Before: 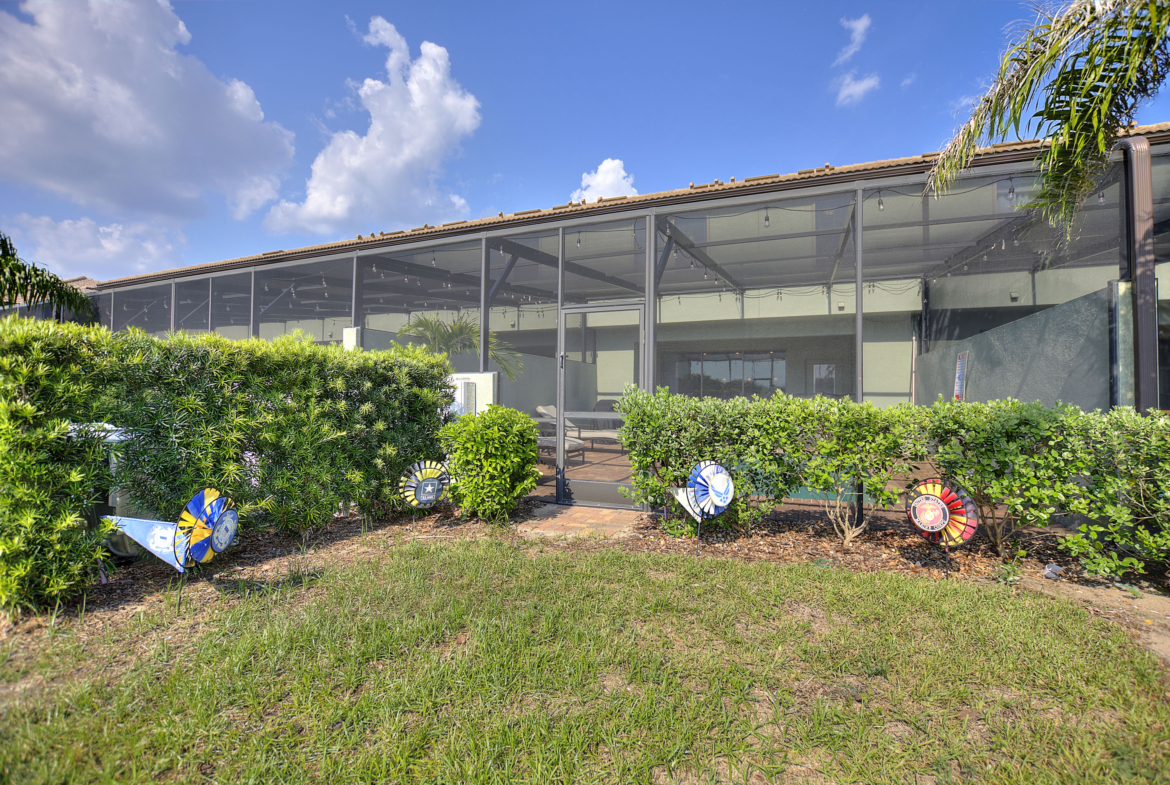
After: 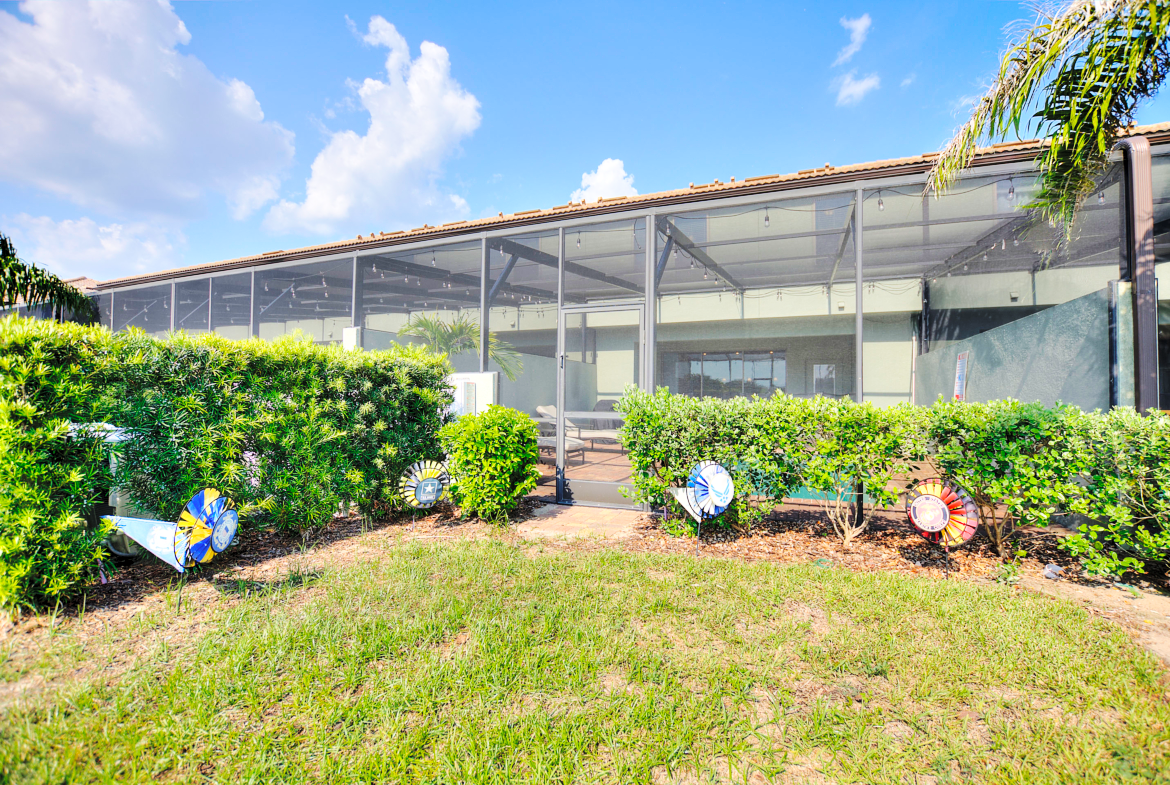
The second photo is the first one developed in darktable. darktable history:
base curve: curves: ch0 [(0, 0) (0.036, 0.025) (0.121, 0.166) (0.206, 0.329) (0.605, 0.79) (1, 1)], preserve colors none
contrast equalizer: y [[0.518, 0.517, 0.501, 0.5, 0.5, 0.5], [0.5 ×6], [0.5 ×6], [0 ×6], [0 ×6]]
contrast brightness saturation: brightness 0.15
